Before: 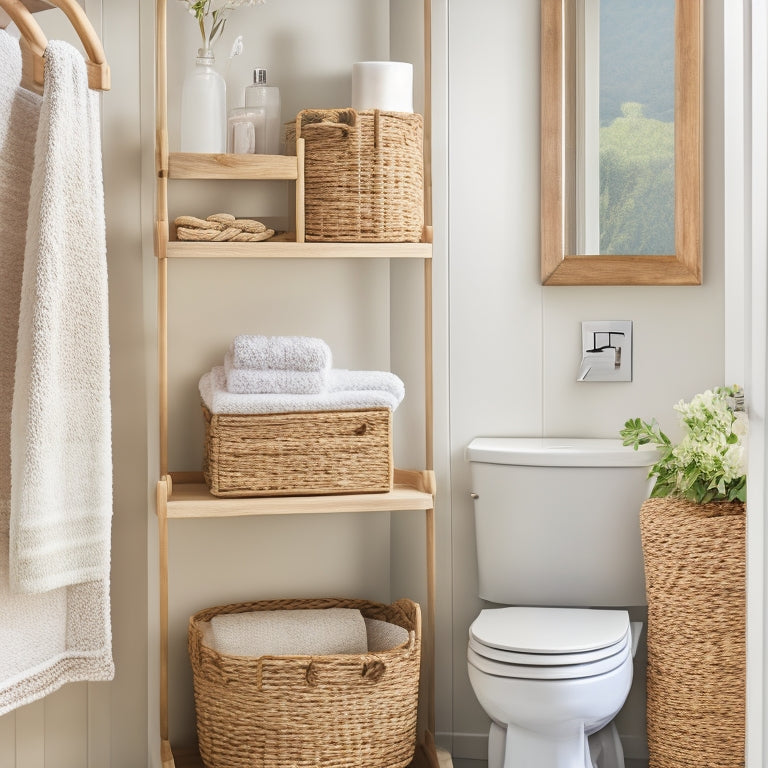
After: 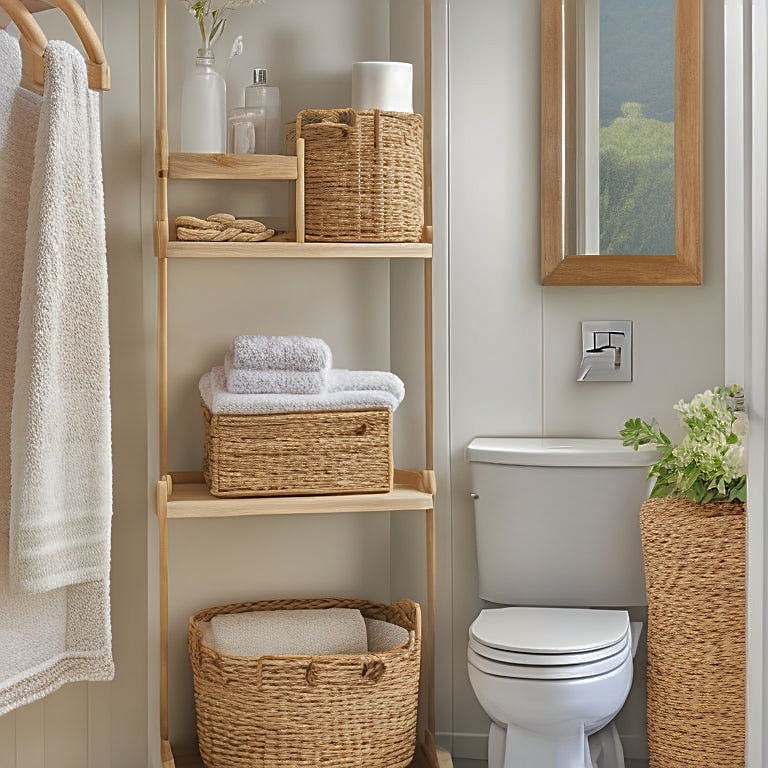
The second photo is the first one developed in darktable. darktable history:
shadows and highlights: shadows 25.91, highlights -69.87
sharpen: on, module defaults
